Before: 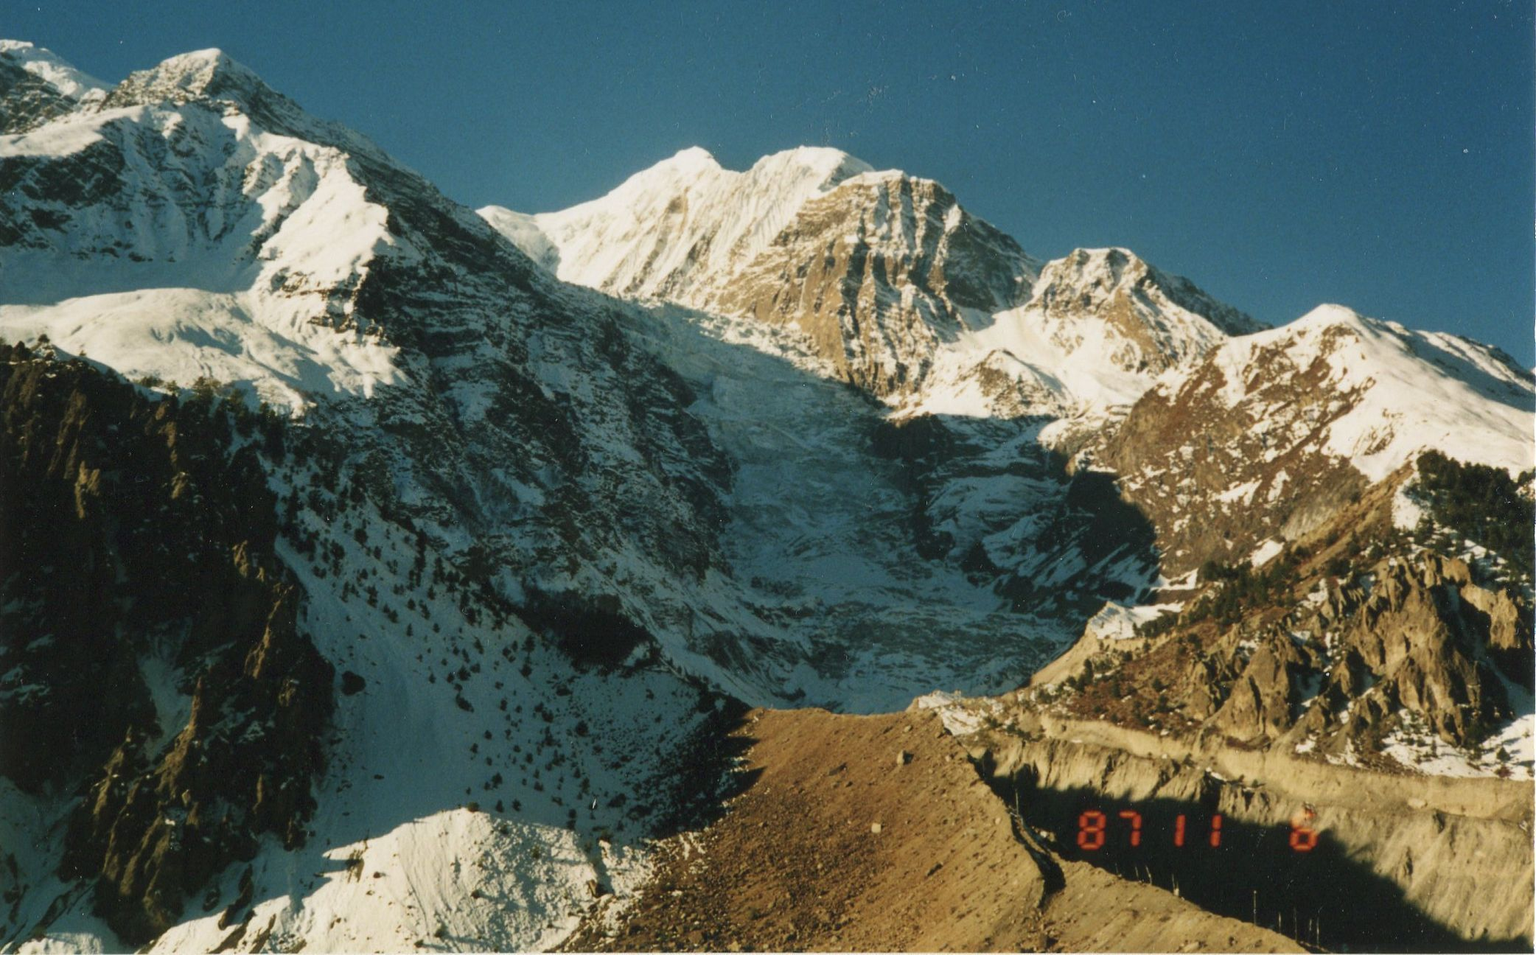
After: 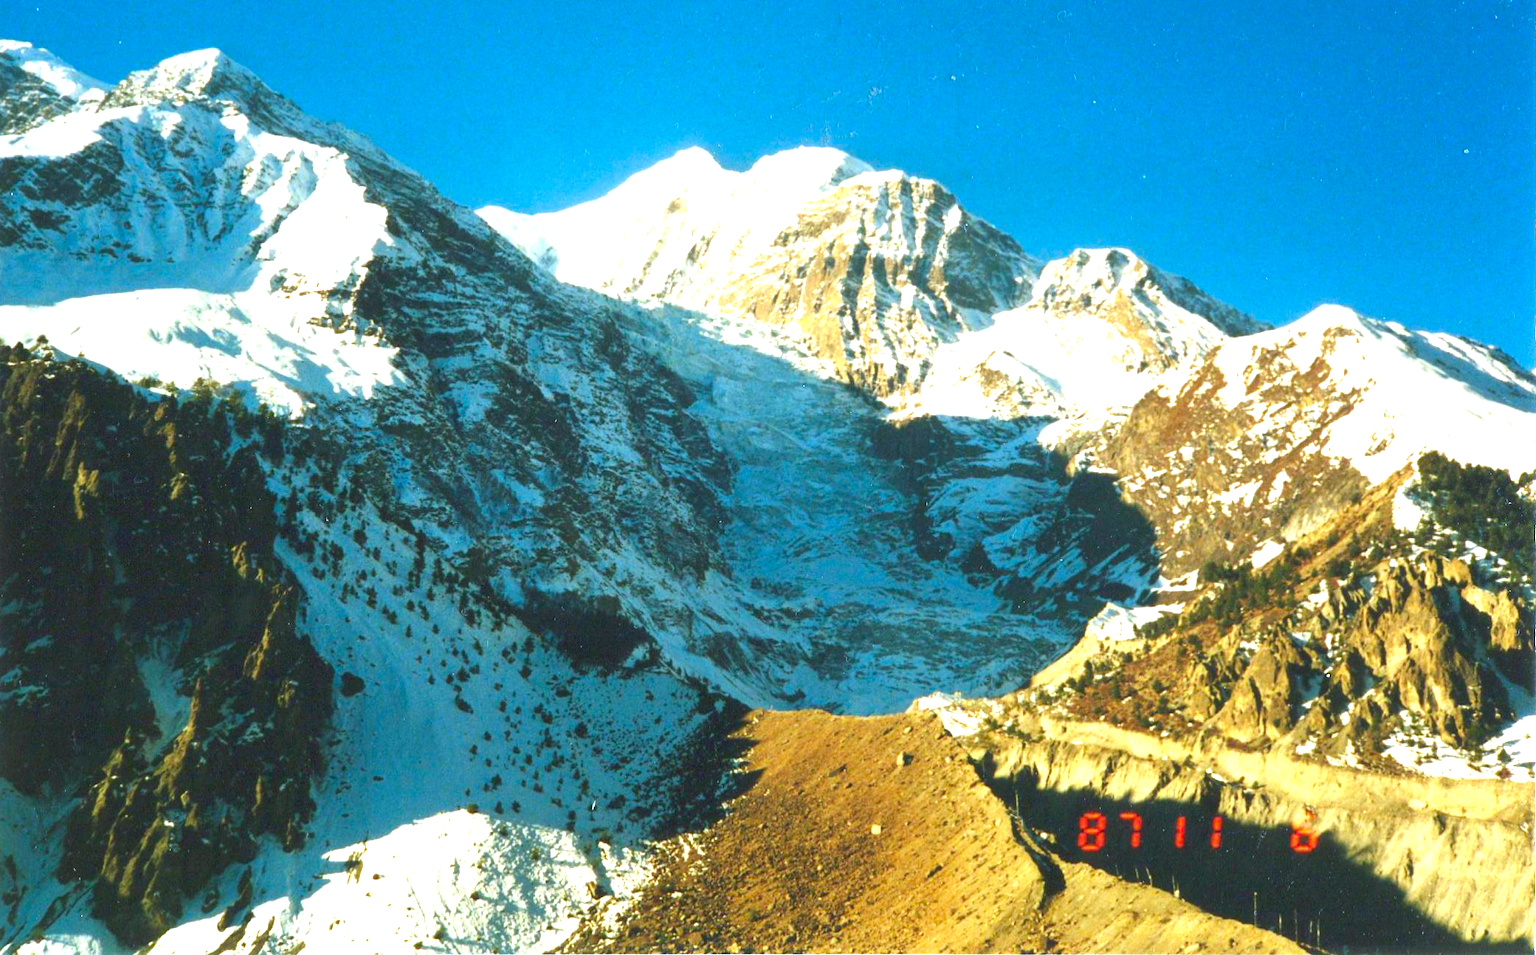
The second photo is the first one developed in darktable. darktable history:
crop and rotate: left 0.126%
white balance: red 0.931, blue 1.11
contrast brightness saturation: saturation 0.5
exposure: black level correction 0, exposure 1.45 EV, compensate exposure bias true, compensate highlight preservation false
